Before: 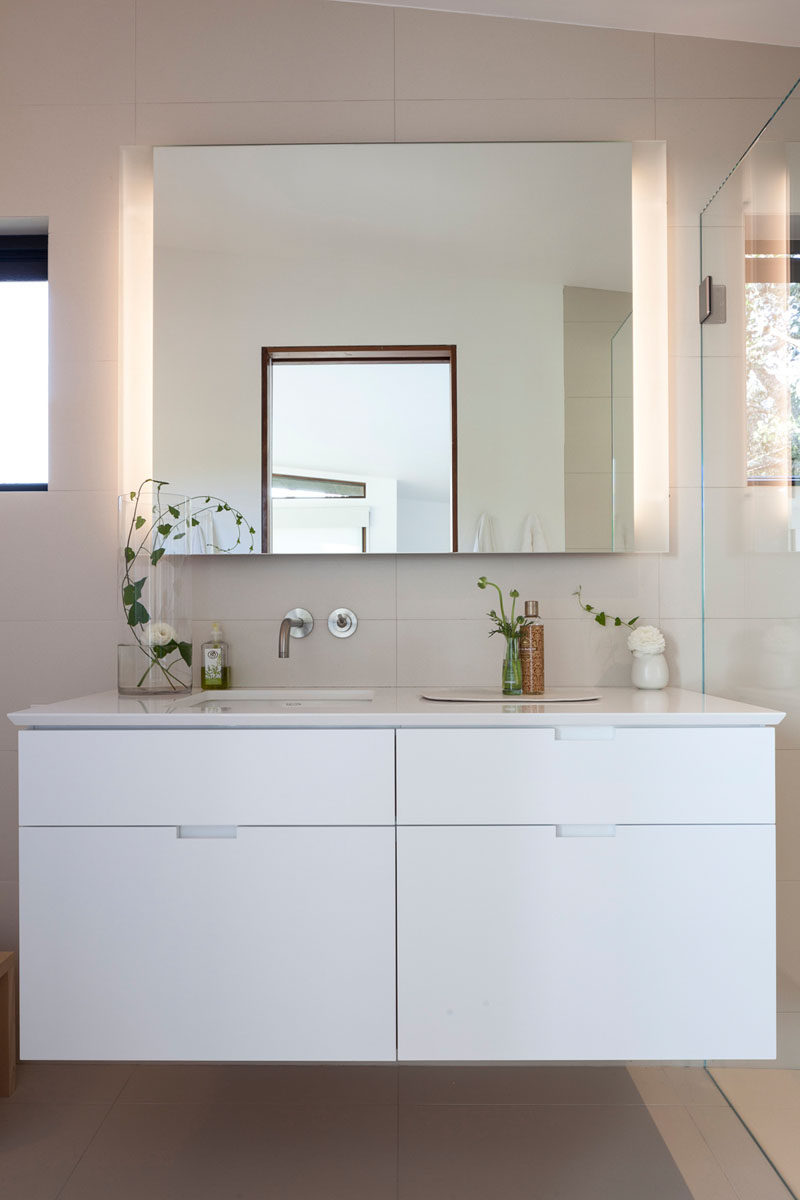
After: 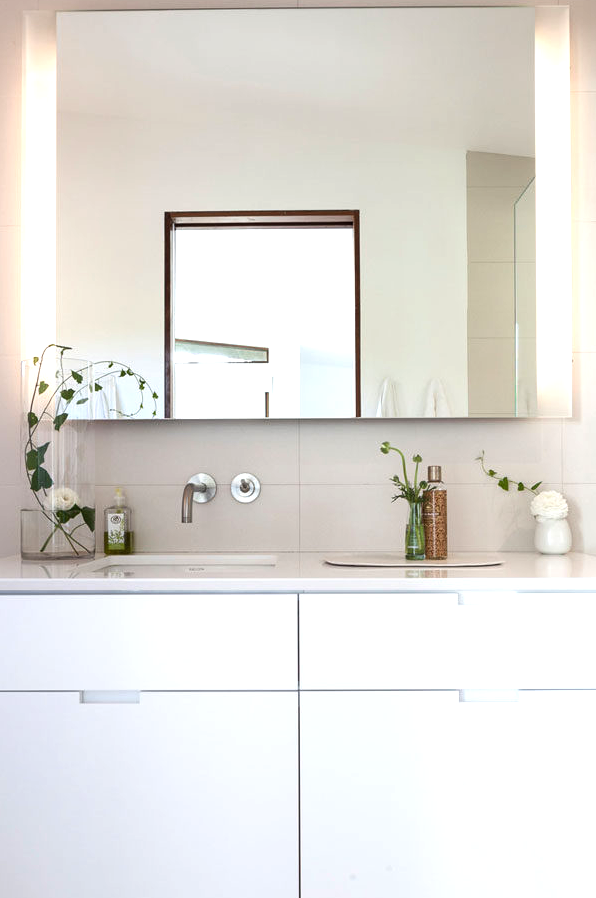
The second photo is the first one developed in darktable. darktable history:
crop and rotate: left 12.133%, top 11.331%, right 13.304%, bottom 13.783%
tone equalizer: -8 EV -0.733 EV, -7 EV -0.666 EV, -6 EV -0.581 EV, -5 EV -0.384 EV, -3 EV 0.387 EV, -2 EV 0.6 EV, -1 EV 0.687 EV, +0 EV 0.778 EV, edges refinement/feathering 500, mask exposure compensation -1.57 EV, preserve details guided filter
